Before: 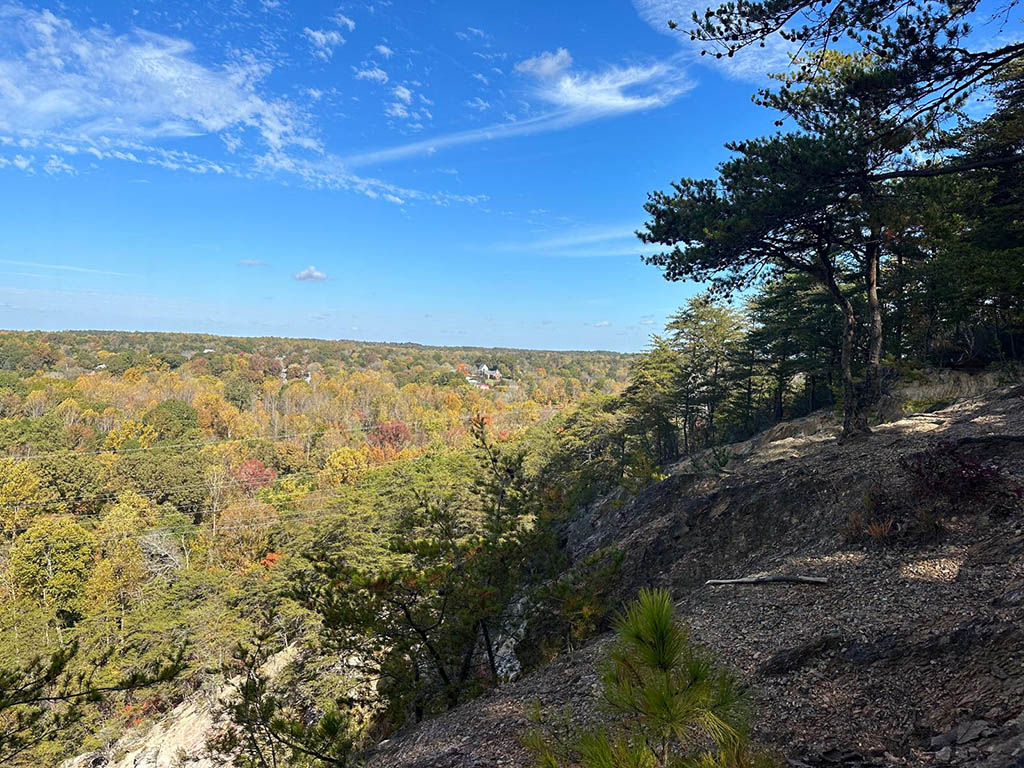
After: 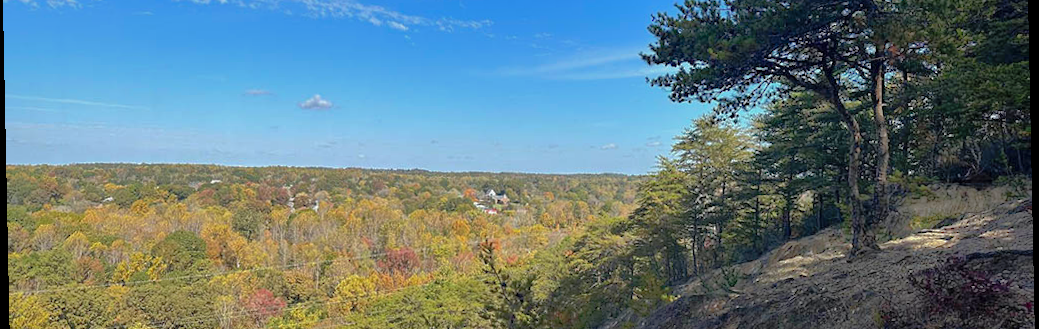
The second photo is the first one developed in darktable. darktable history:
rotate and perspective: rotation -1.17°, automatic cropping off
shadows and highlights: shadows 60, highlights -60
crop and rotate: top 23.84%, bottom 34.294%
